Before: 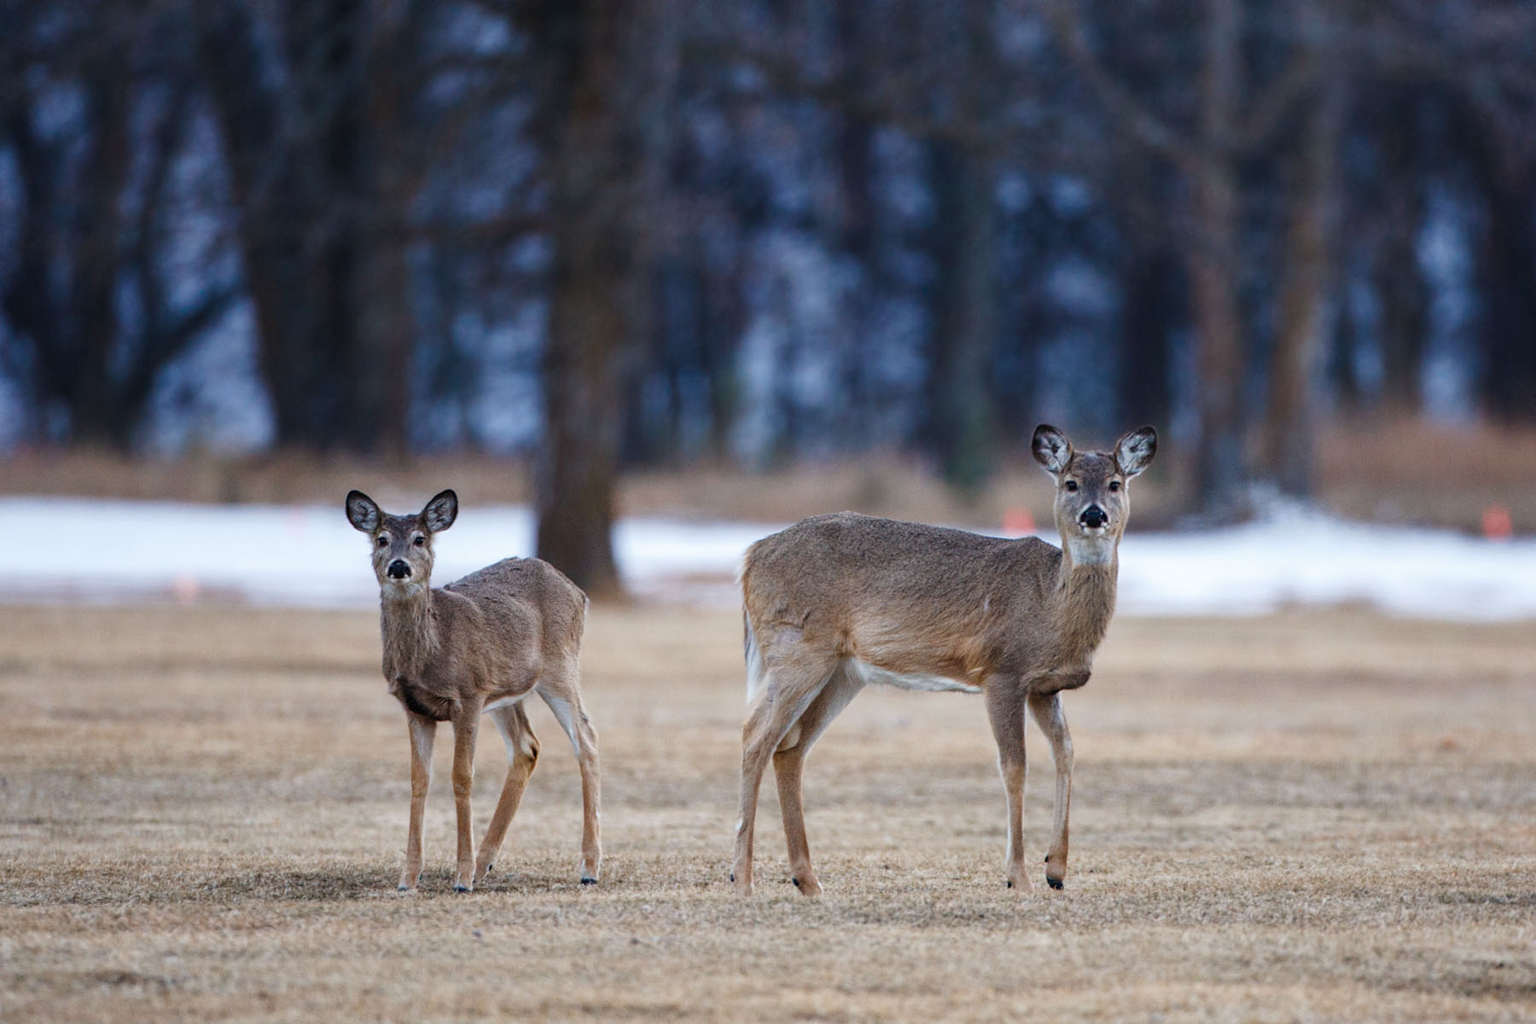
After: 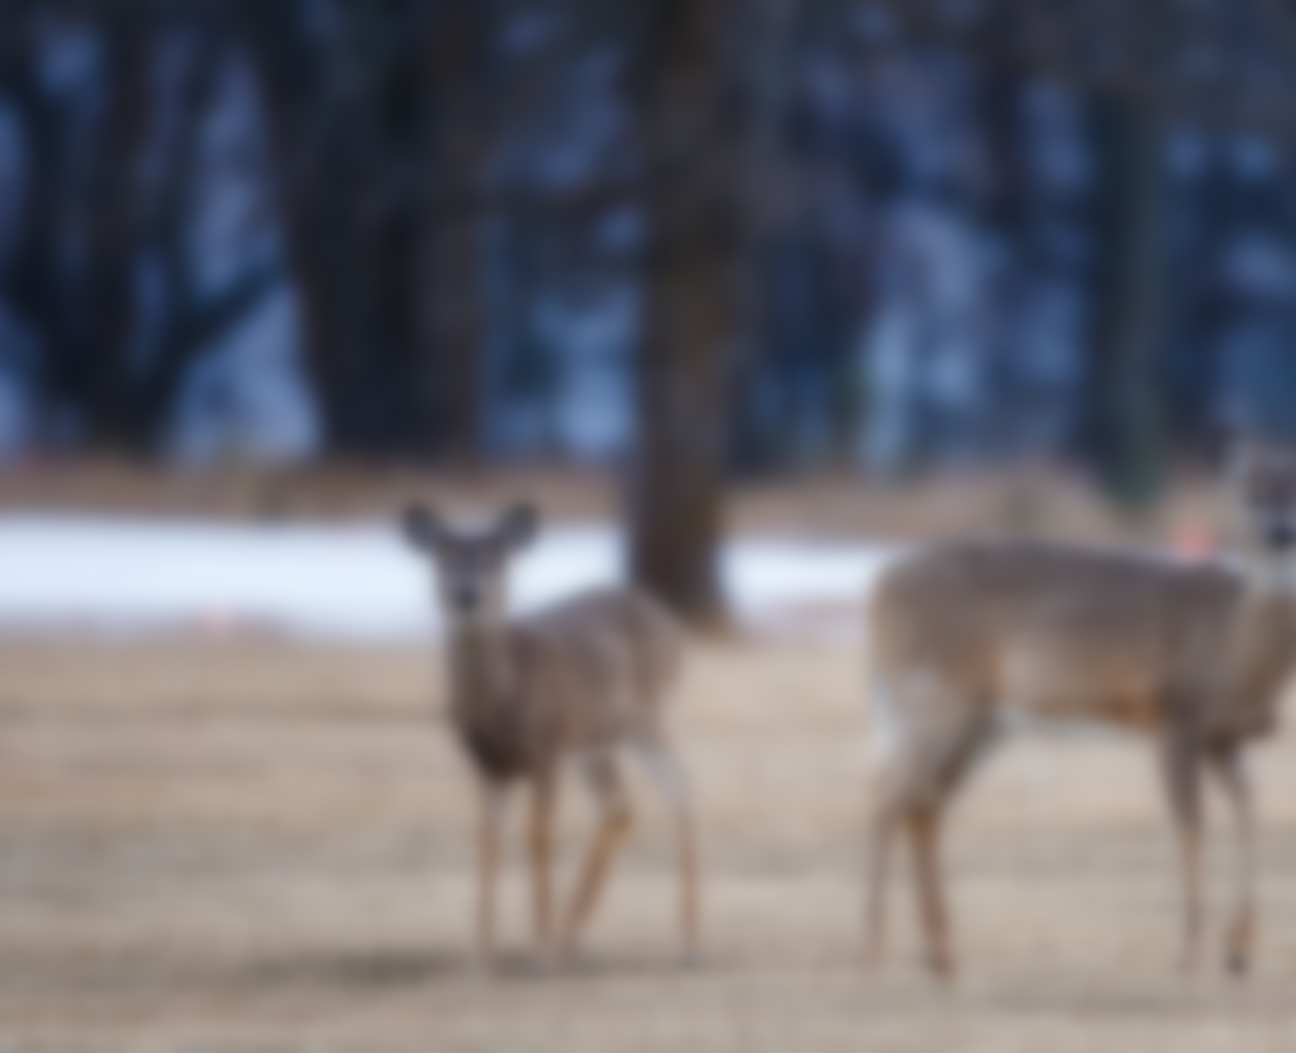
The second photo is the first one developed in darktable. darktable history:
lowpass: on, module defaults
crop: top 5.803%, right 27.864%, bottom 5.804%
